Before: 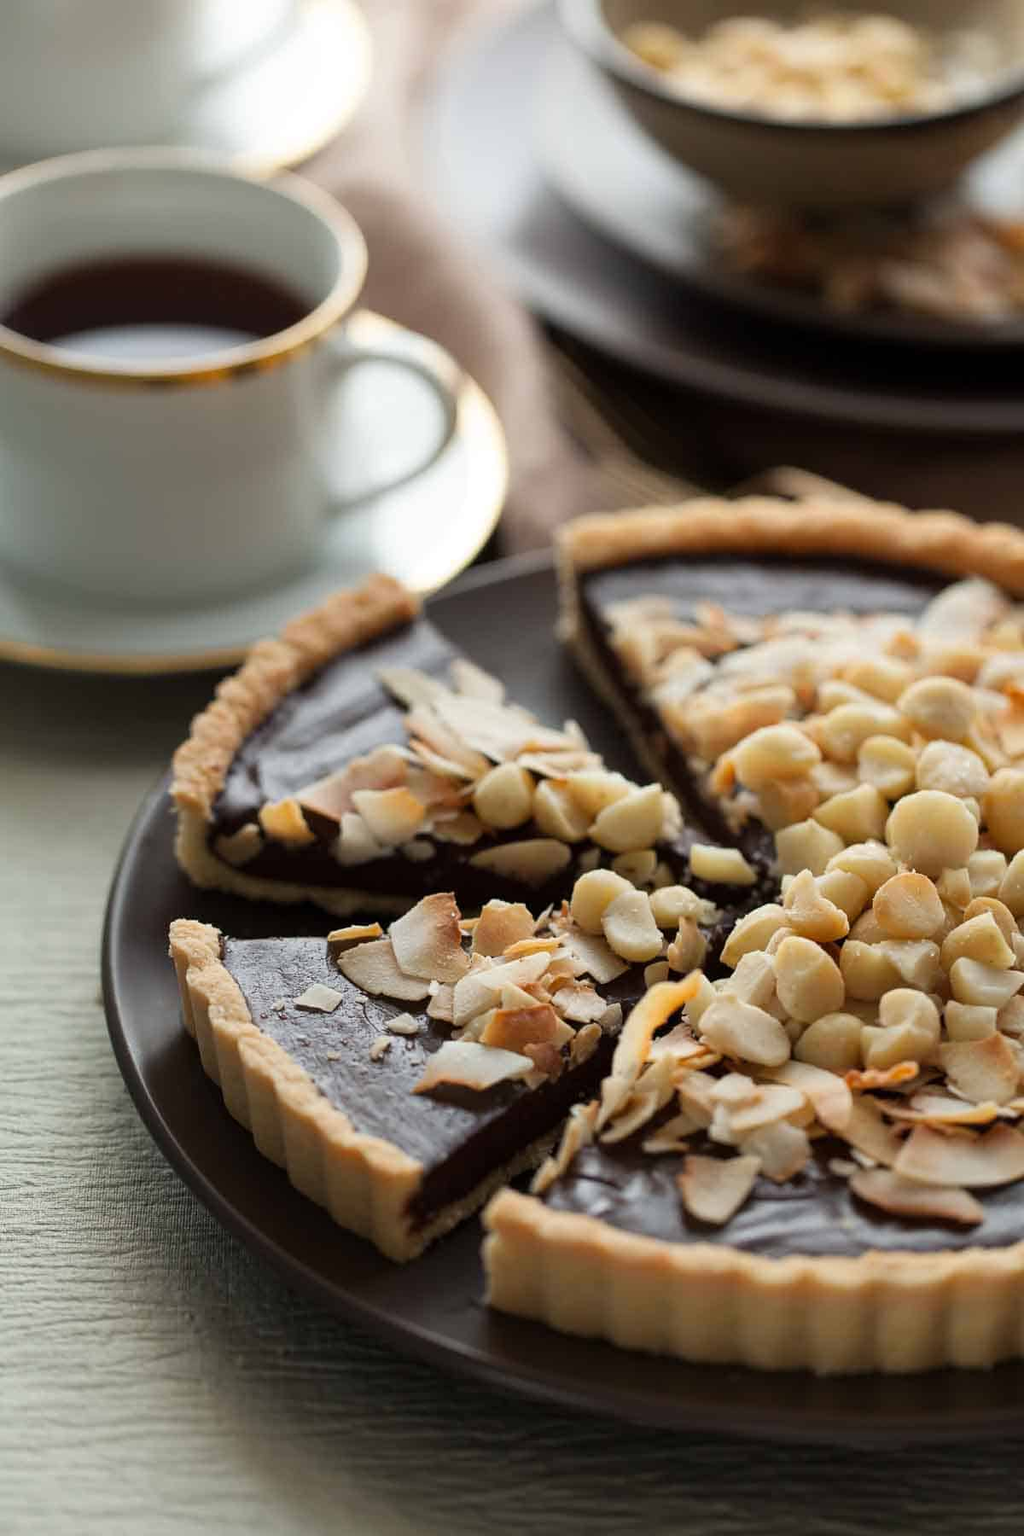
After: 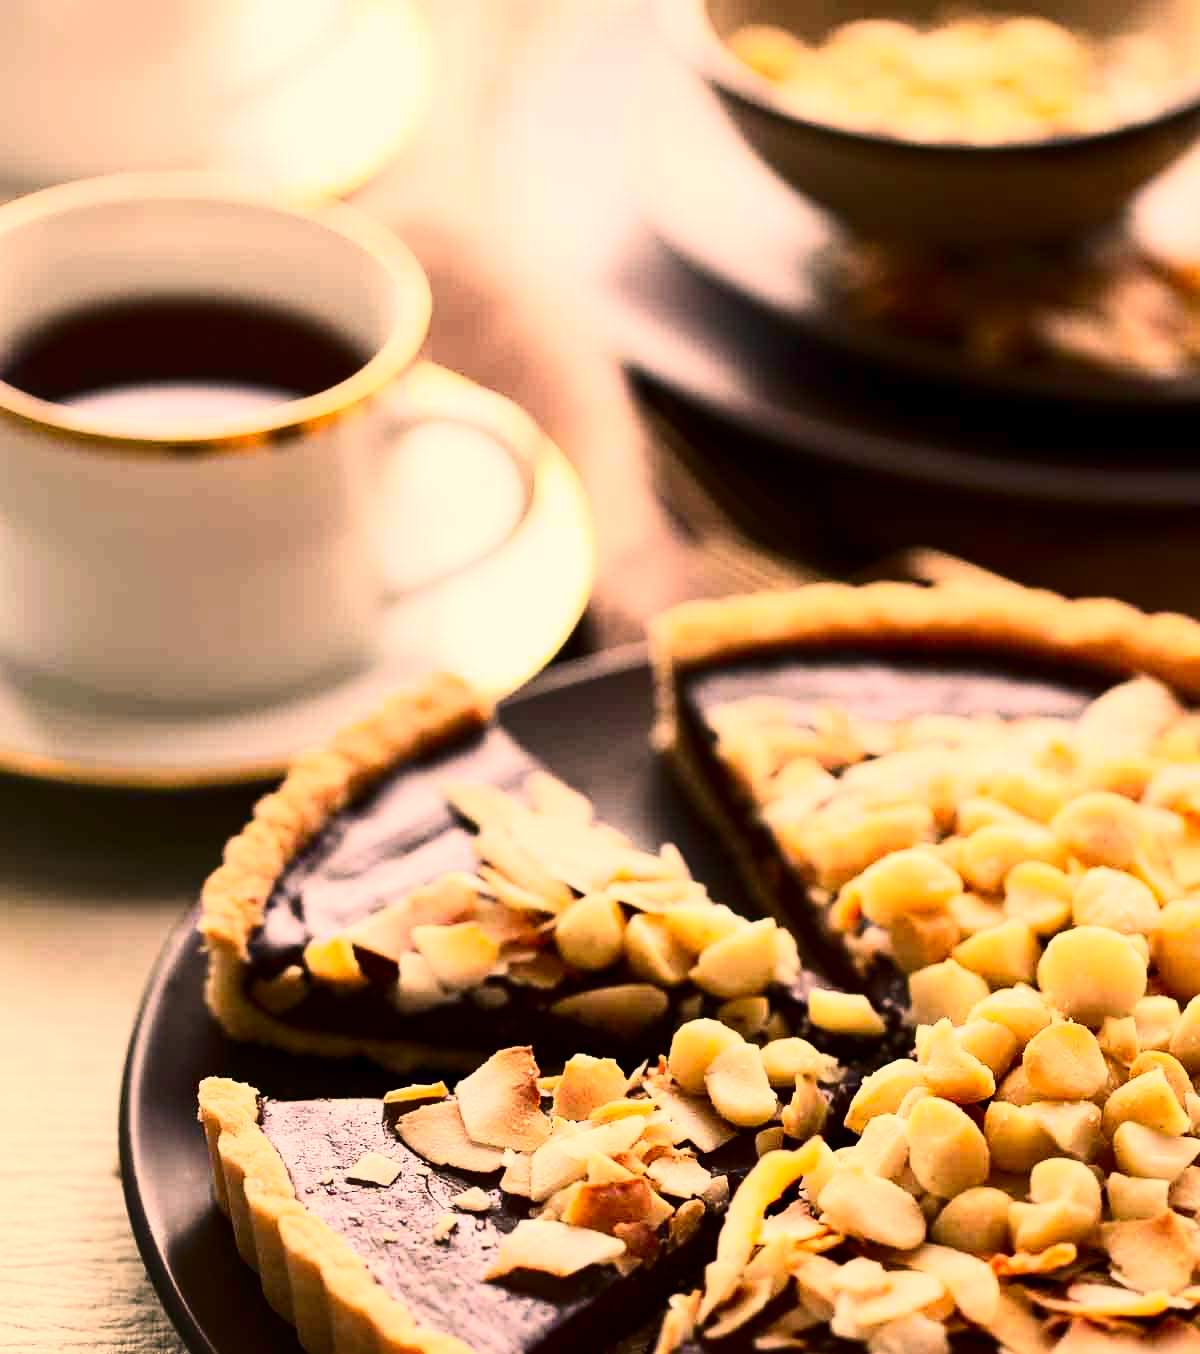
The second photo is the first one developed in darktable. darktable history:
color correction: highlights a* 22.57, highlights b* 21.99
exposure: black level correction 0.001, exposure 0.5 EV, compensate highlight preservation false
crop: bottom 24.757%
contrast brightness saturation: contrast 0.402, brightness 0.049, saturation 0.265
